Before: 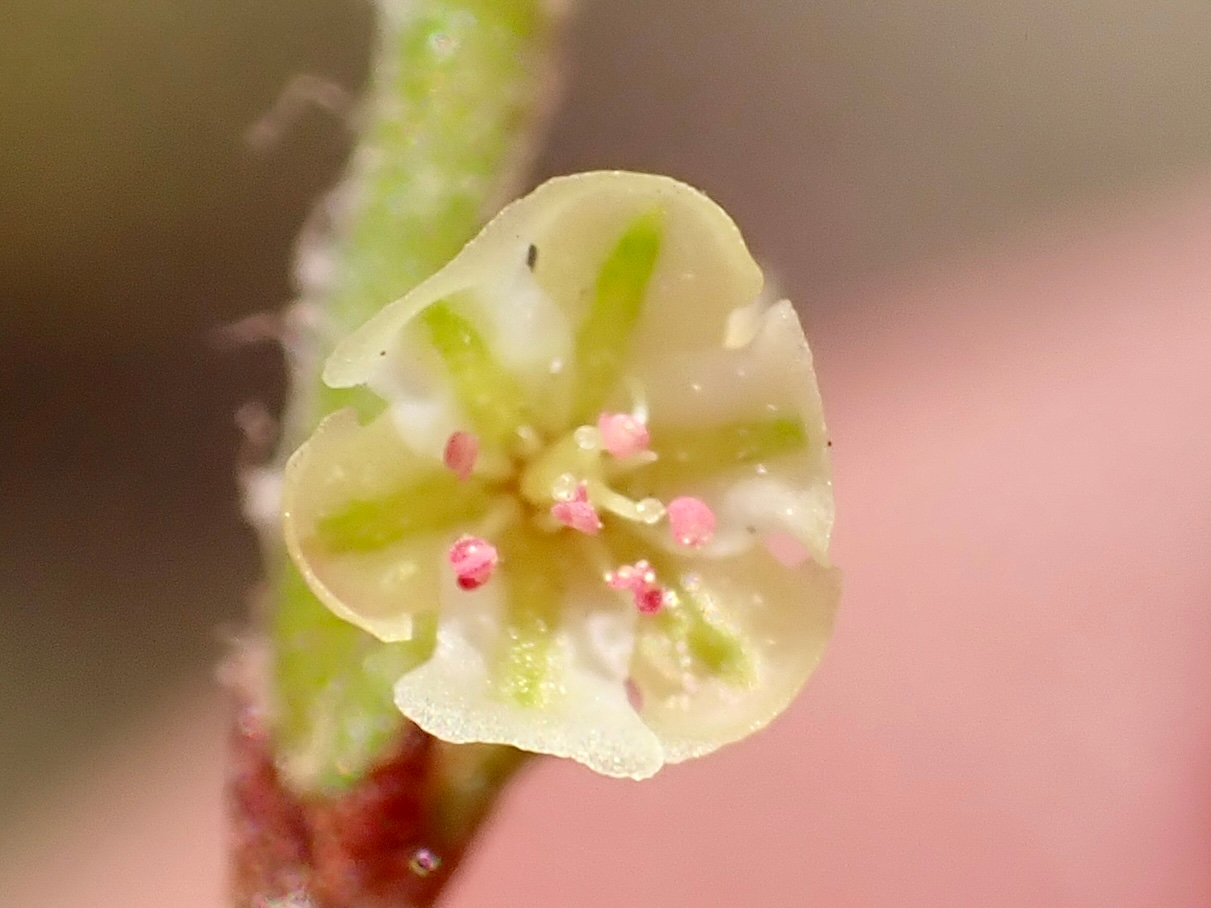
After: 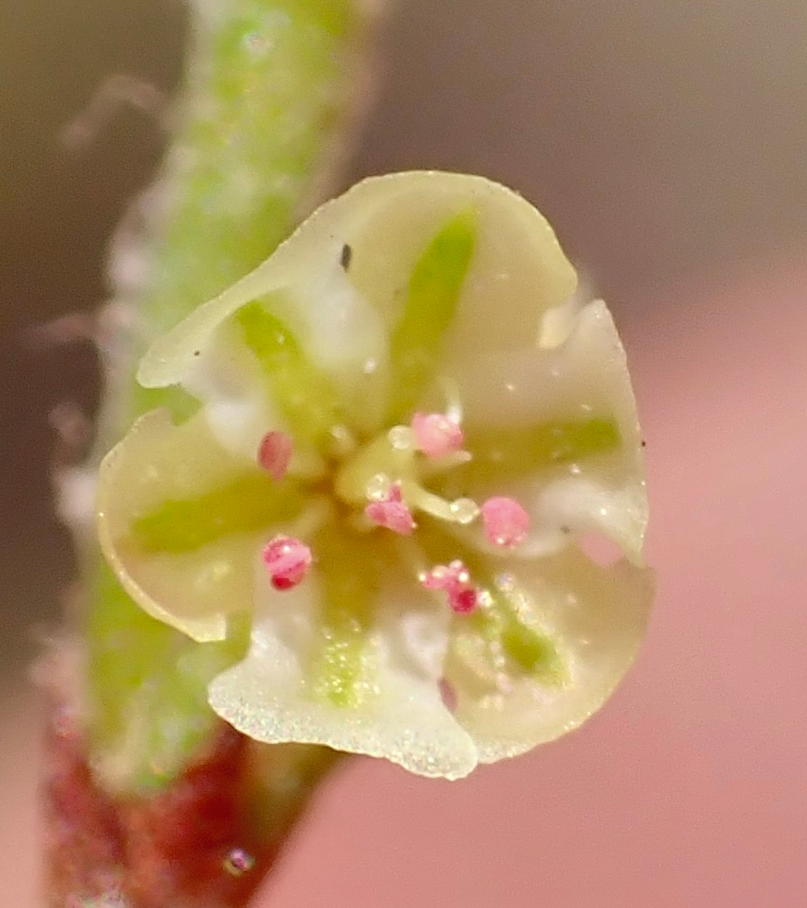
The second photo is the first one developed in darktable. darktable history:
crop: left 15.426%, right 17.873%
shadows and highlights: on, module defaults
